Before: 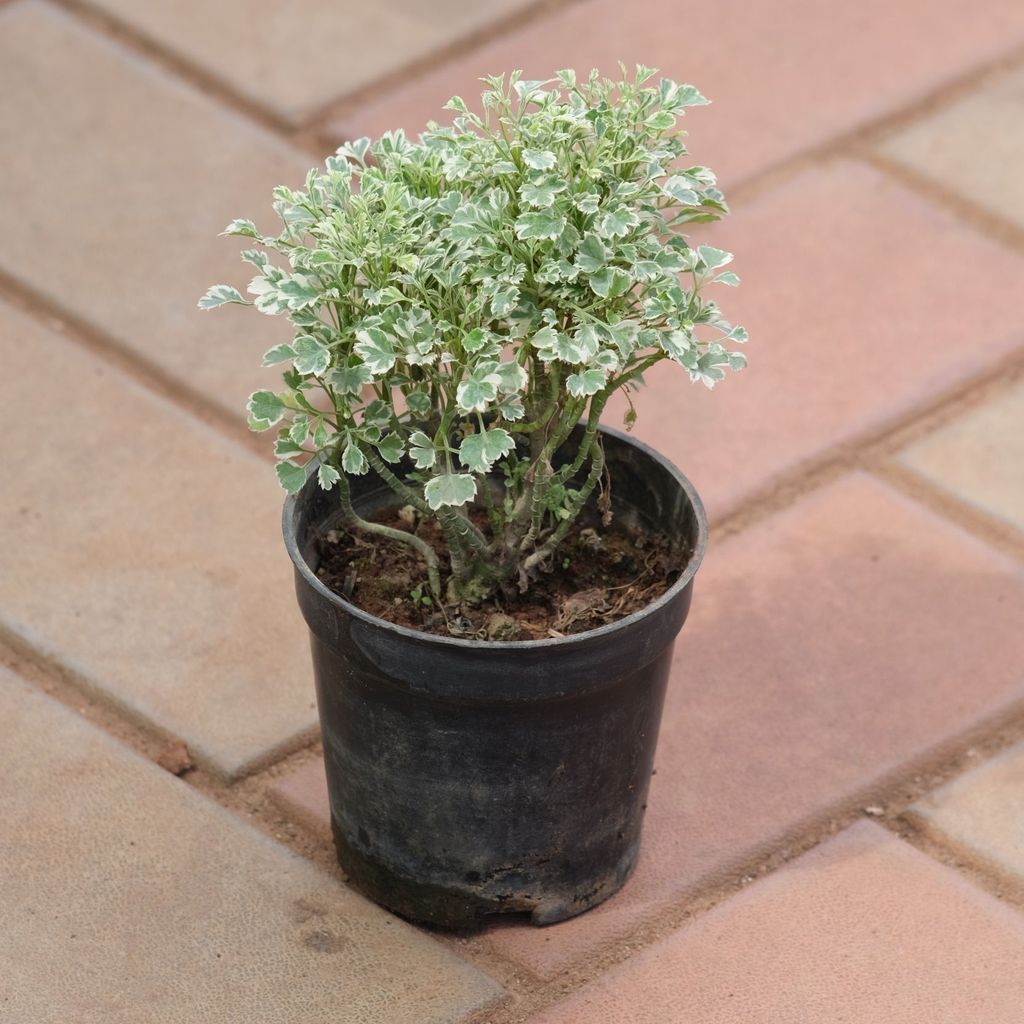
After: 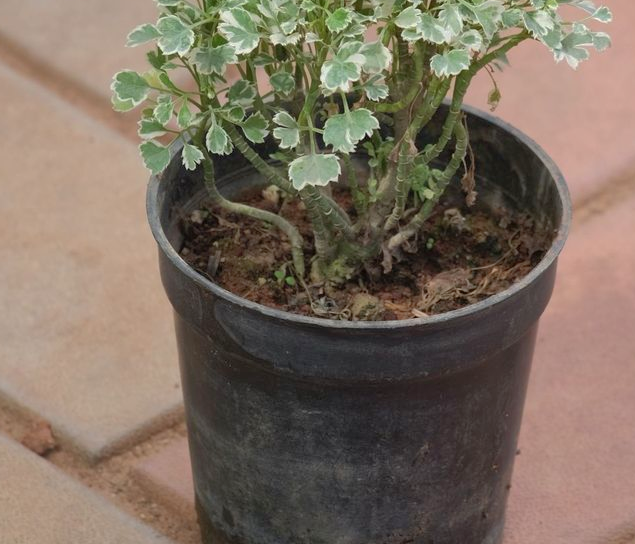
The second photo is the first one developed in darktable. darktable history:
crop: left 13.312%, top 31.28%, right 24.627%, bottom 15.582%
shadows and highlights: on, module defaults
